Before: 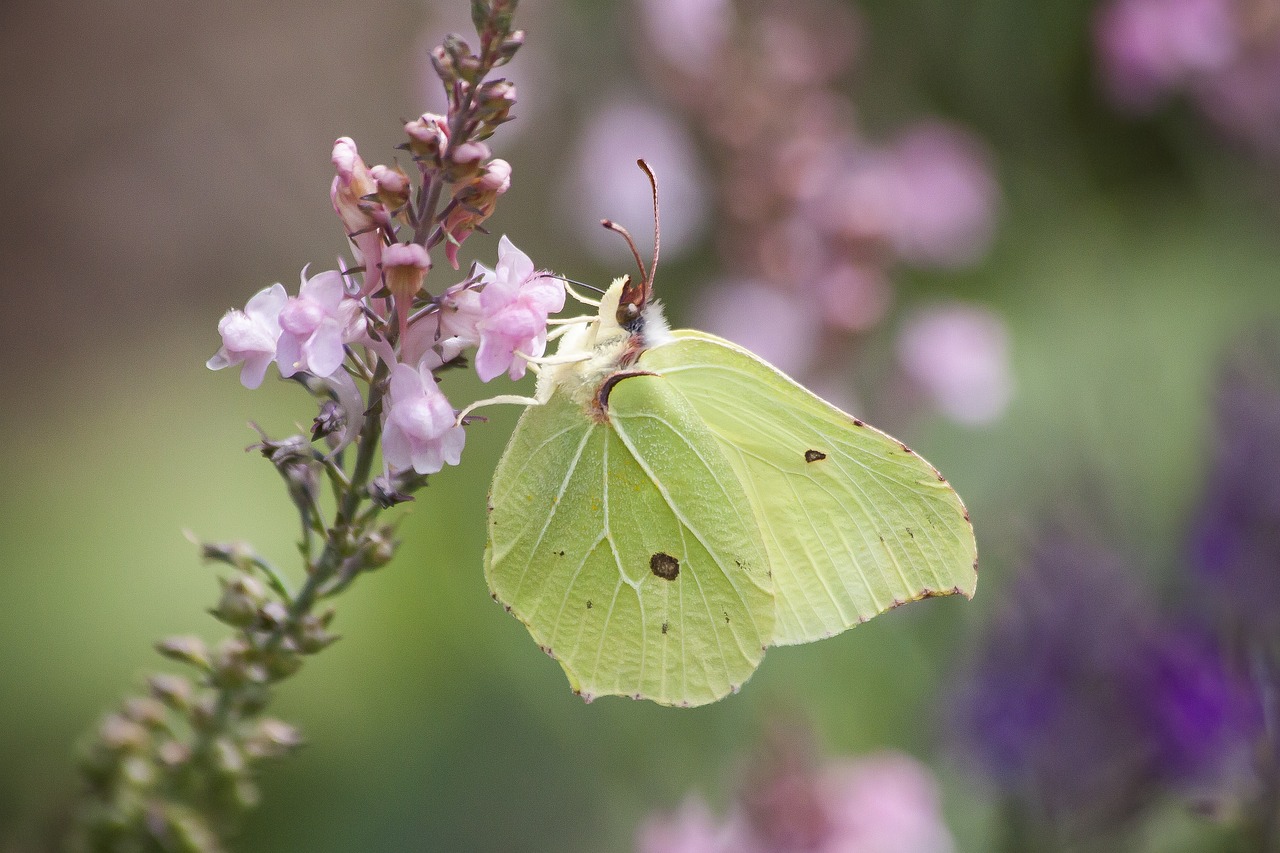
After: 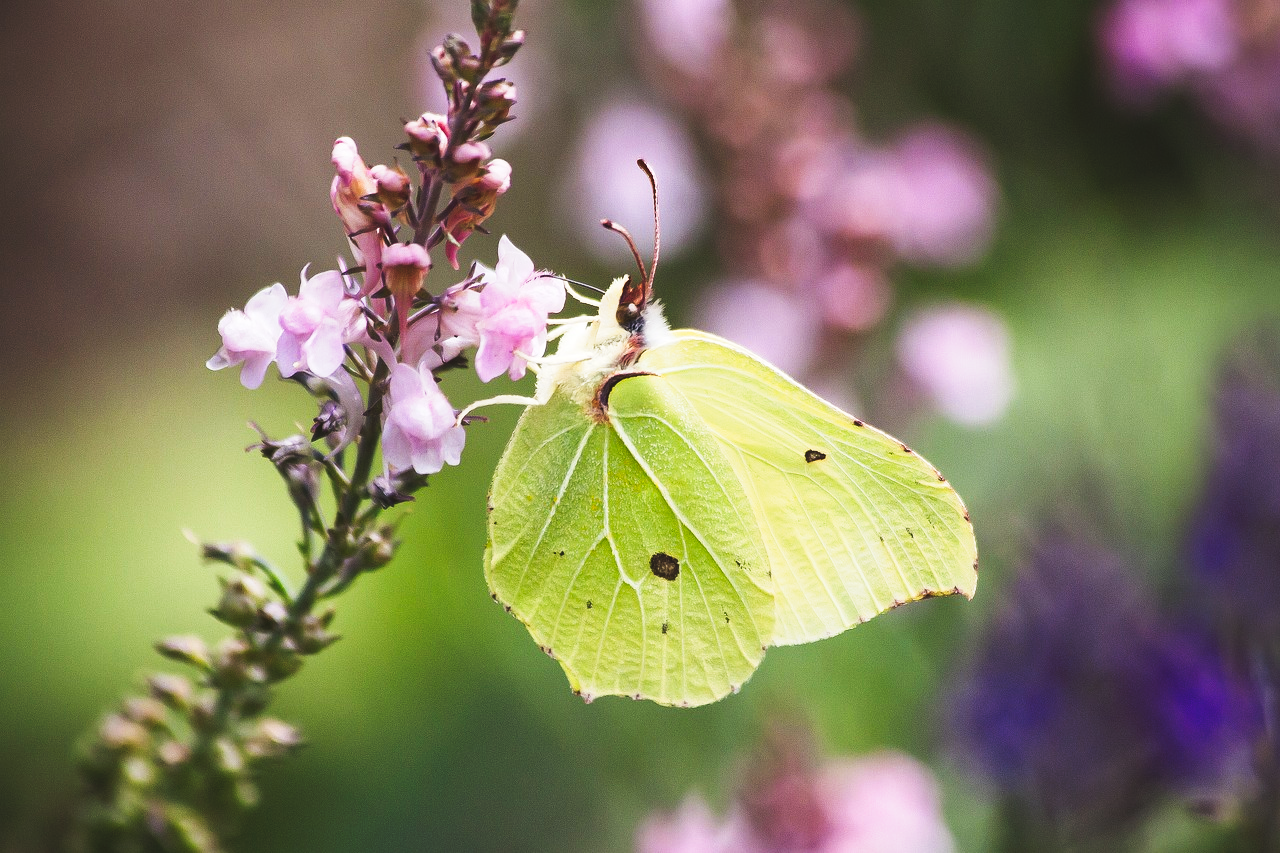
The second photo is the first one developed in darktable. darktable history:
local contrast: mode bilateral grid, contrast 15, coarseness 36, detail 105%, midtone range 0.2
tone curve: curves: ch0 [(0, 0) (0.003, 0.06) (0.011, 0.059) (0.025, 0.065) (0.044, 0.076) (0.069, 0.088) (0.1, 0.102) (0.136, 0.116) (0.177, 0.137) (0.224, 0.169) (0.277, 0.214) (0.335, 0.271) (0.399, 0.356) (0.468, 0.459) (0.543, 0.579) (0.623, 0.705) (0.709, 0.823) (0.801, 0.918) (0.898, 0.963) (1, 1)], preserve colors none
